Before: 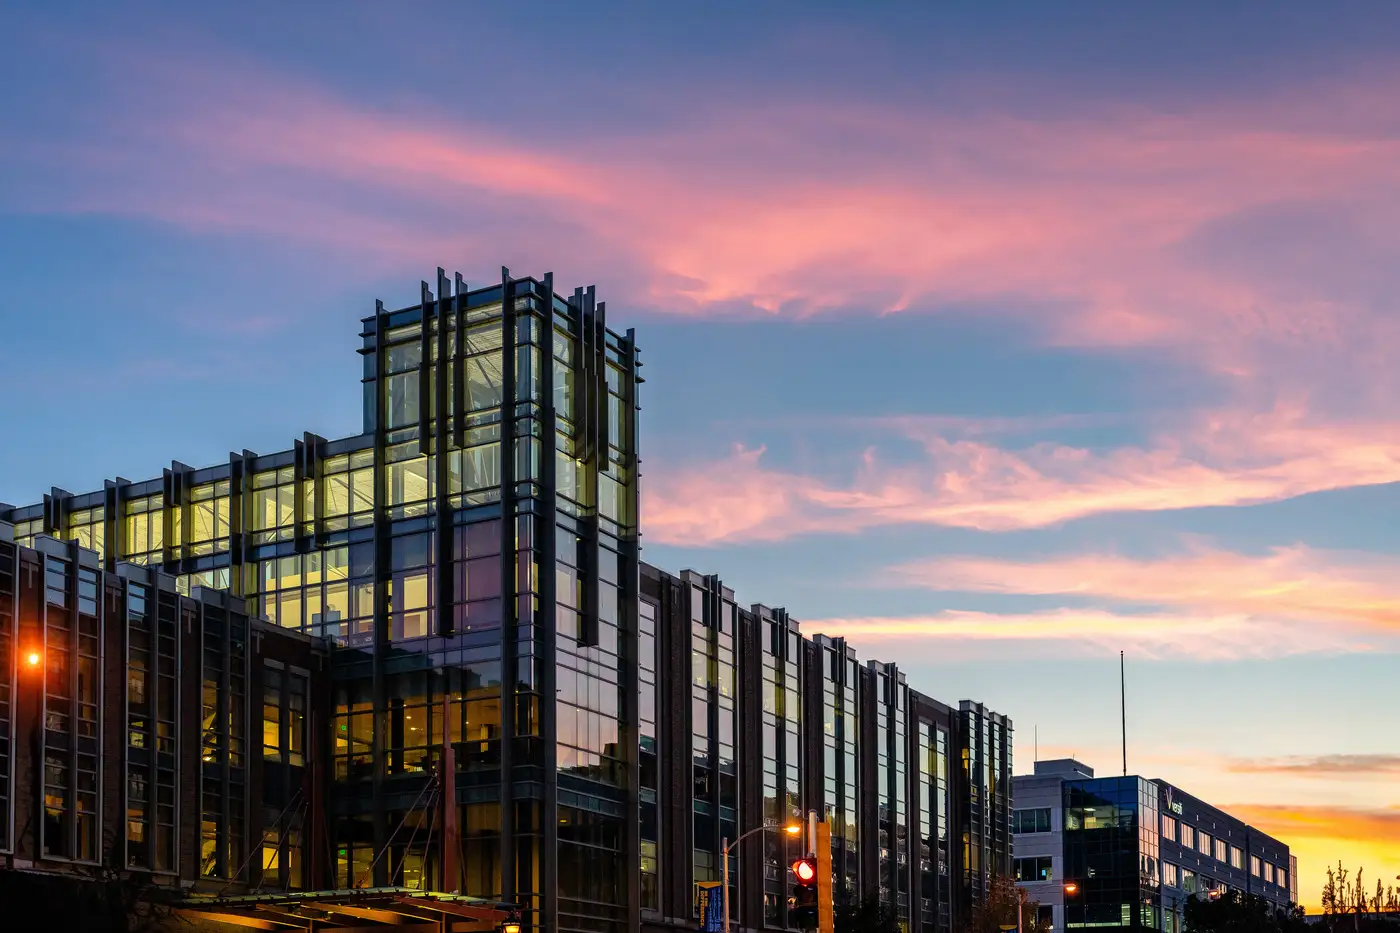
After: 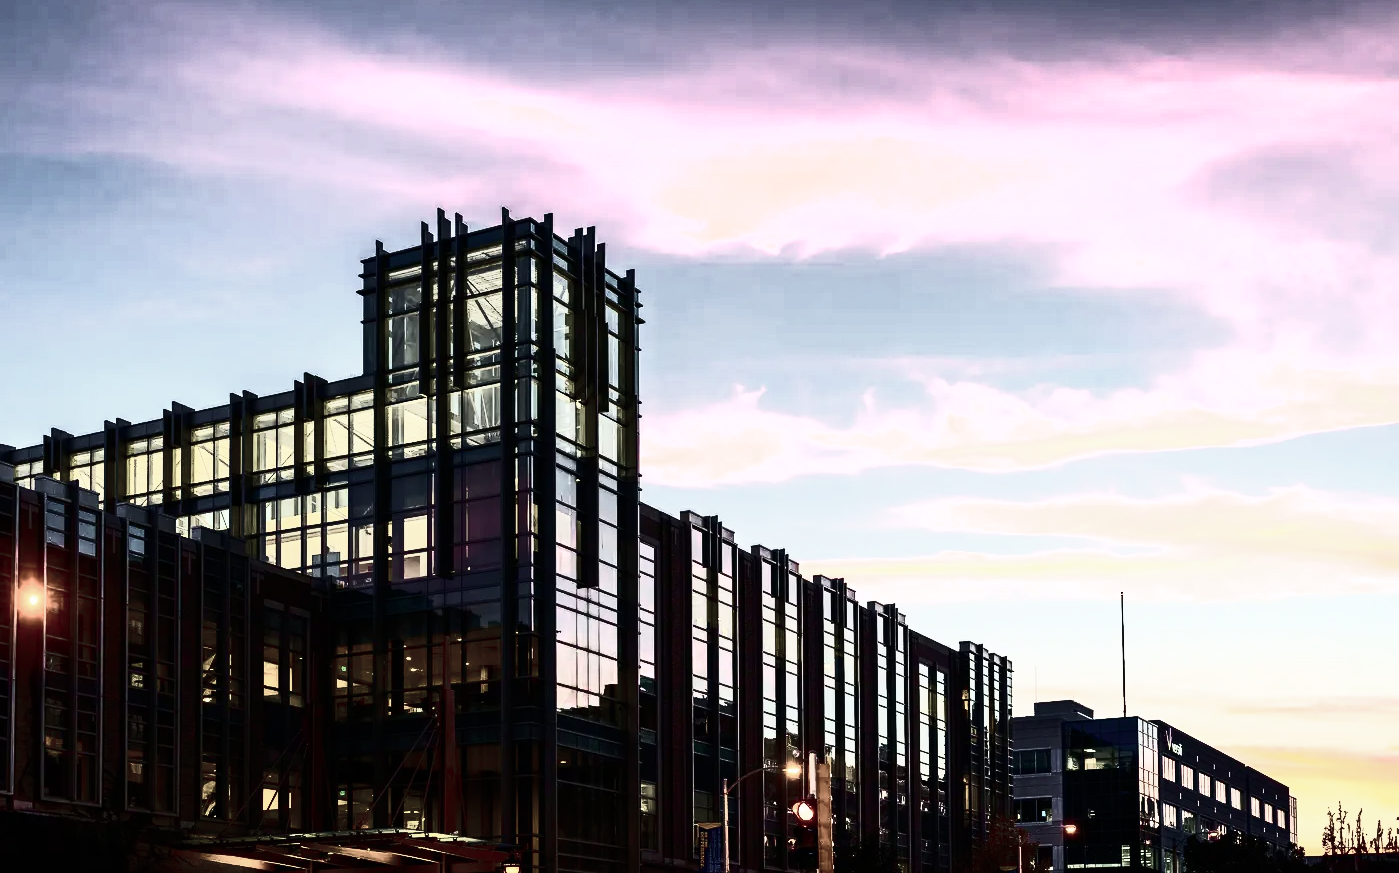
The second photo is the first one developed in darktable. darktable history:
color zones: curves: ch0 [(0, 0.6) (0.129, 0.508) (0.193, 0.483) (0.429, 0.5) (0.571, 0.5) (0.714, 0.5) (0.857, 0.5) (1, 0.6)]; ch1 [(0, 0.481) (0.112, 0.245) (0.213, 0.223) (0.429, 0.233) (0.571, 0.231) (0.683, 0.242) (0.857, 0.296) (1, 0.481)]
crop and rotate: top 6.395%
velvia: strength 36.43%
contrast brightness saturation: contrast 0.929, brightness 0.198
